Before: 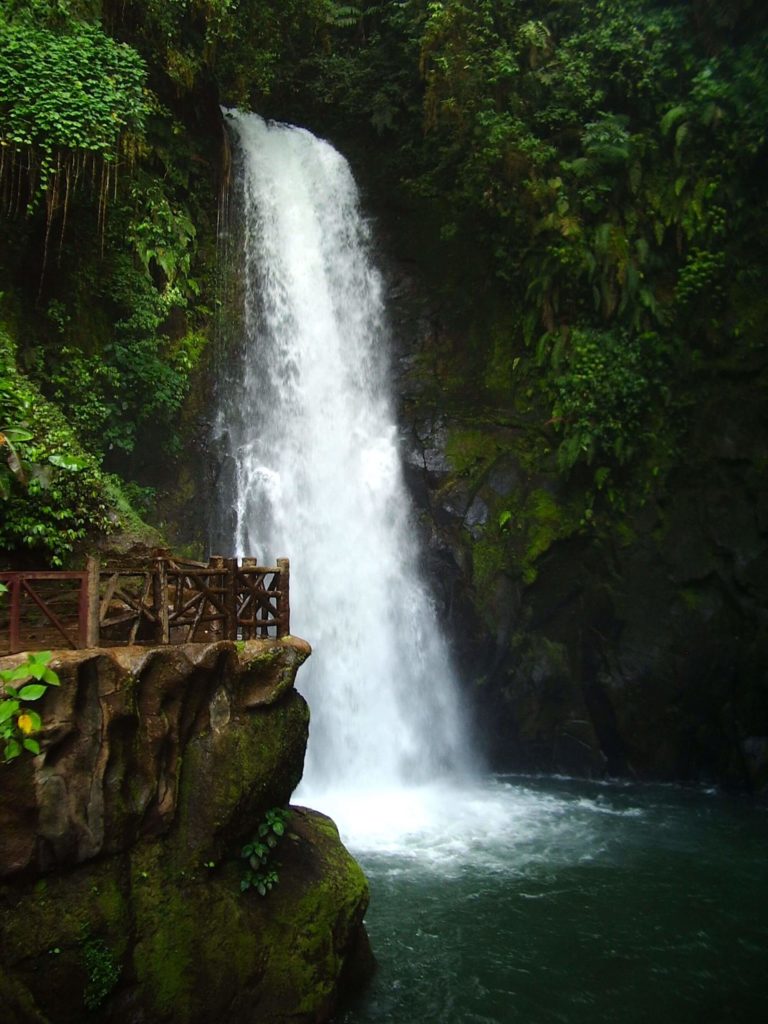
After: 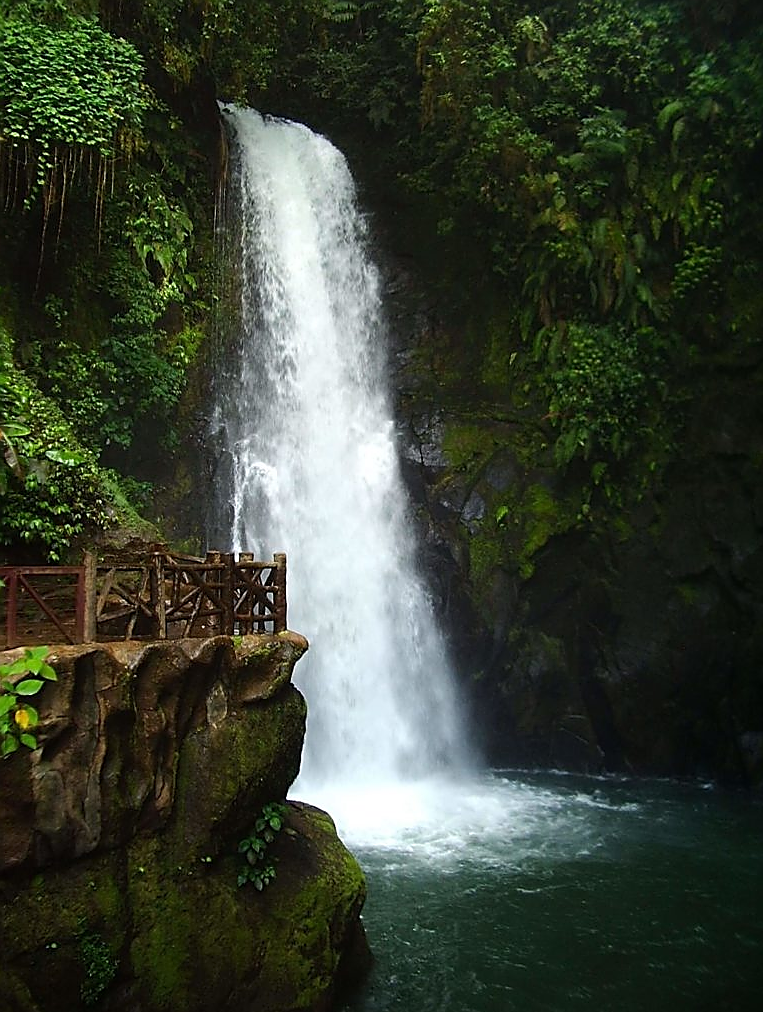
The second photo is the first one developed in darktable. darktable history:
crop: left 0.503%, top 0.574%, right 0.143%, bottom 0.567%
sharpen: radius 1.395, amount 1.241, threshold 0.637
